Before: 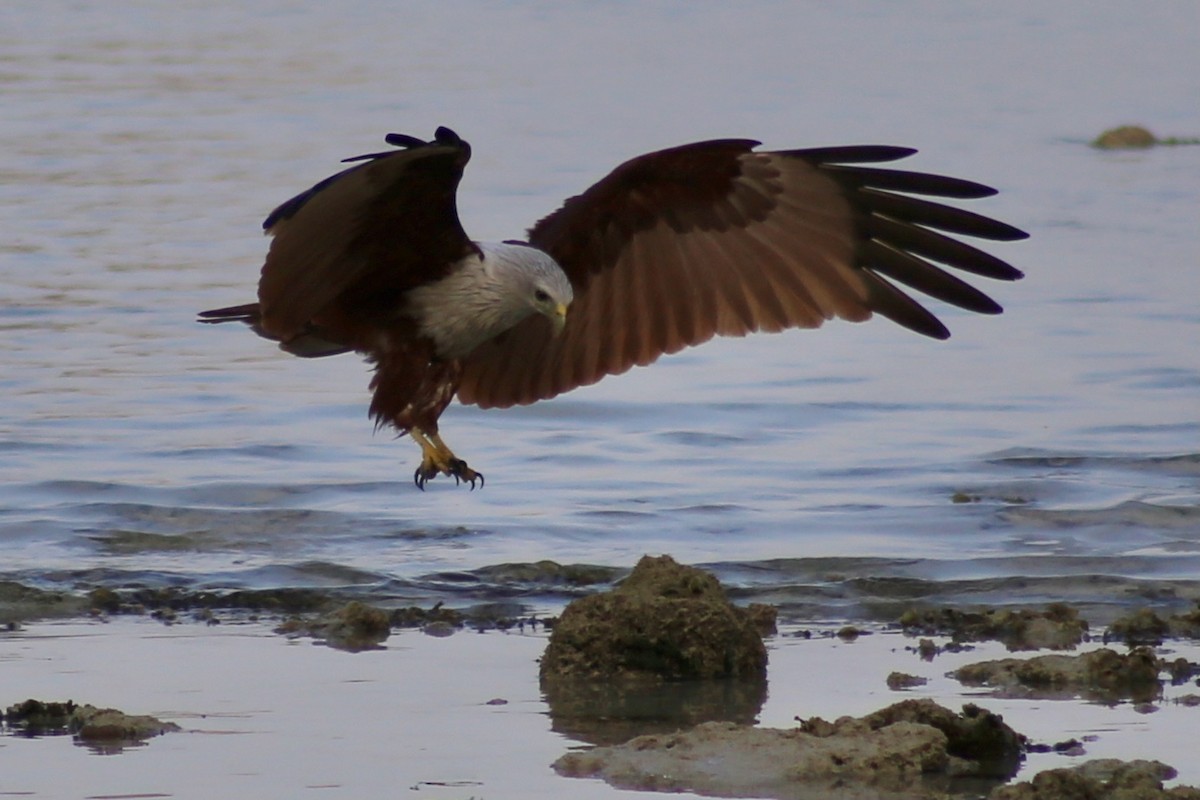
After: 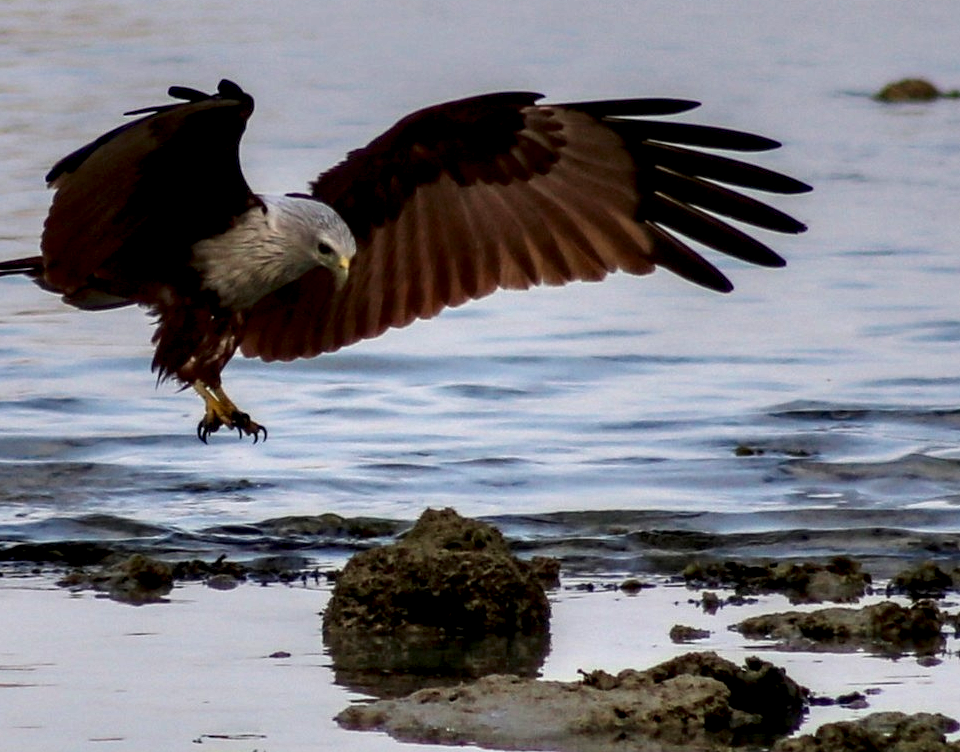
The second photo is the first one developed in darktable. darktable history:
crop and rotate: left 18.126%, top 5.952%, right 1.818%
tone equalizer: on, module defaults
exposure: exposure 0.227 EV, compensate highlight preservation false
local contrast: detail 202%
